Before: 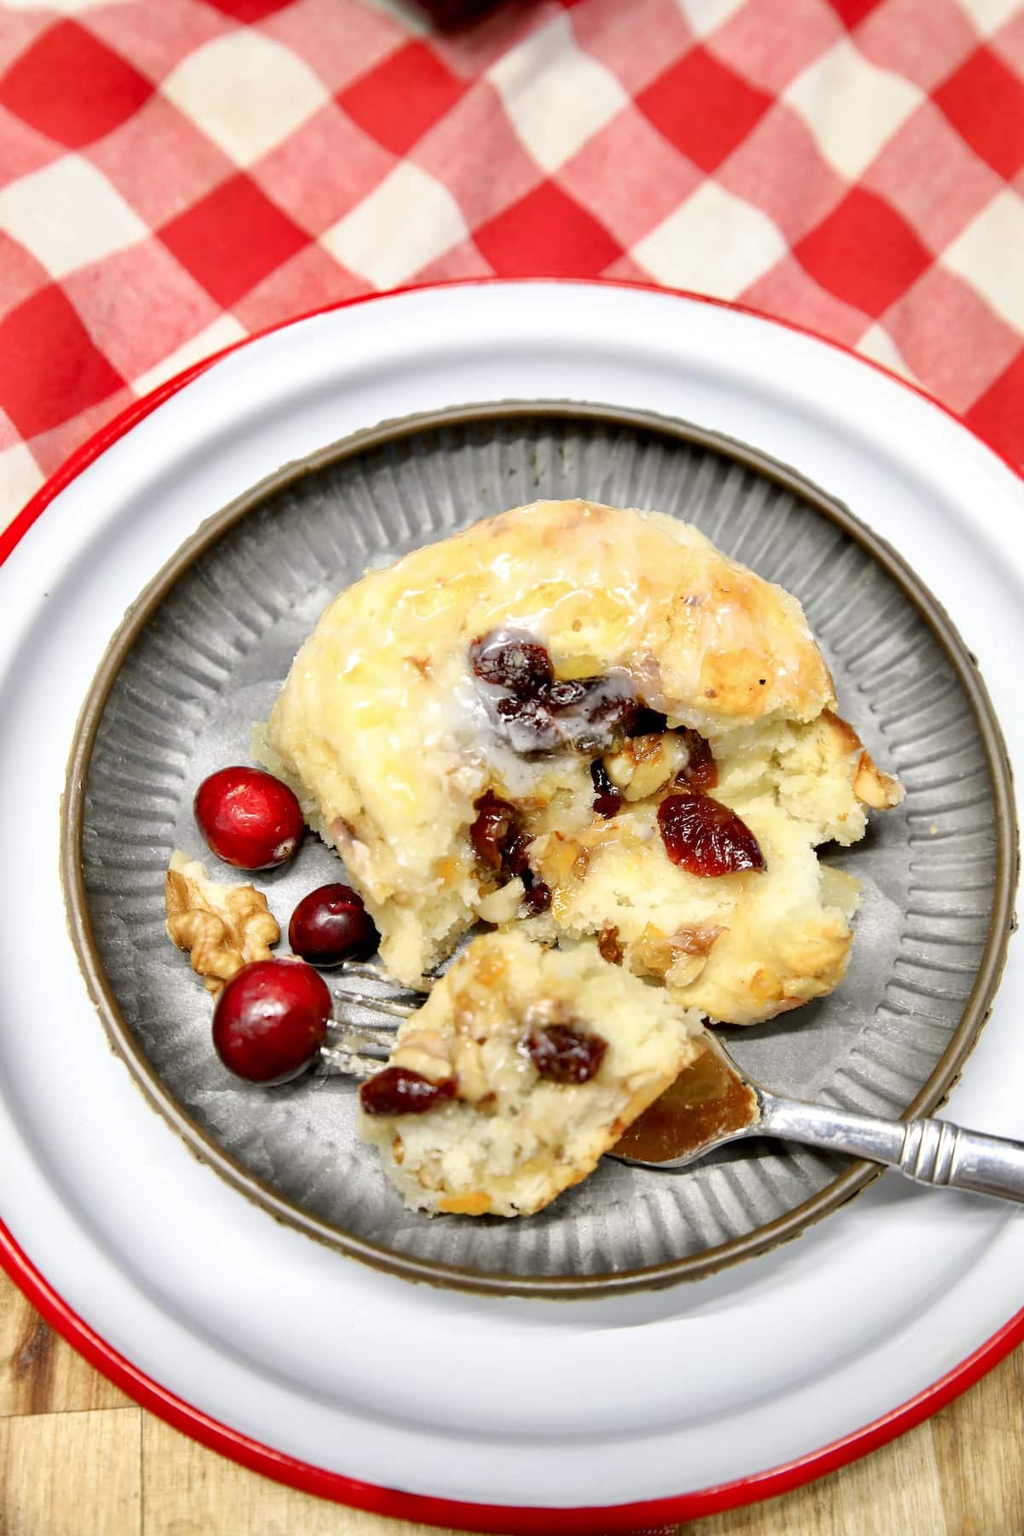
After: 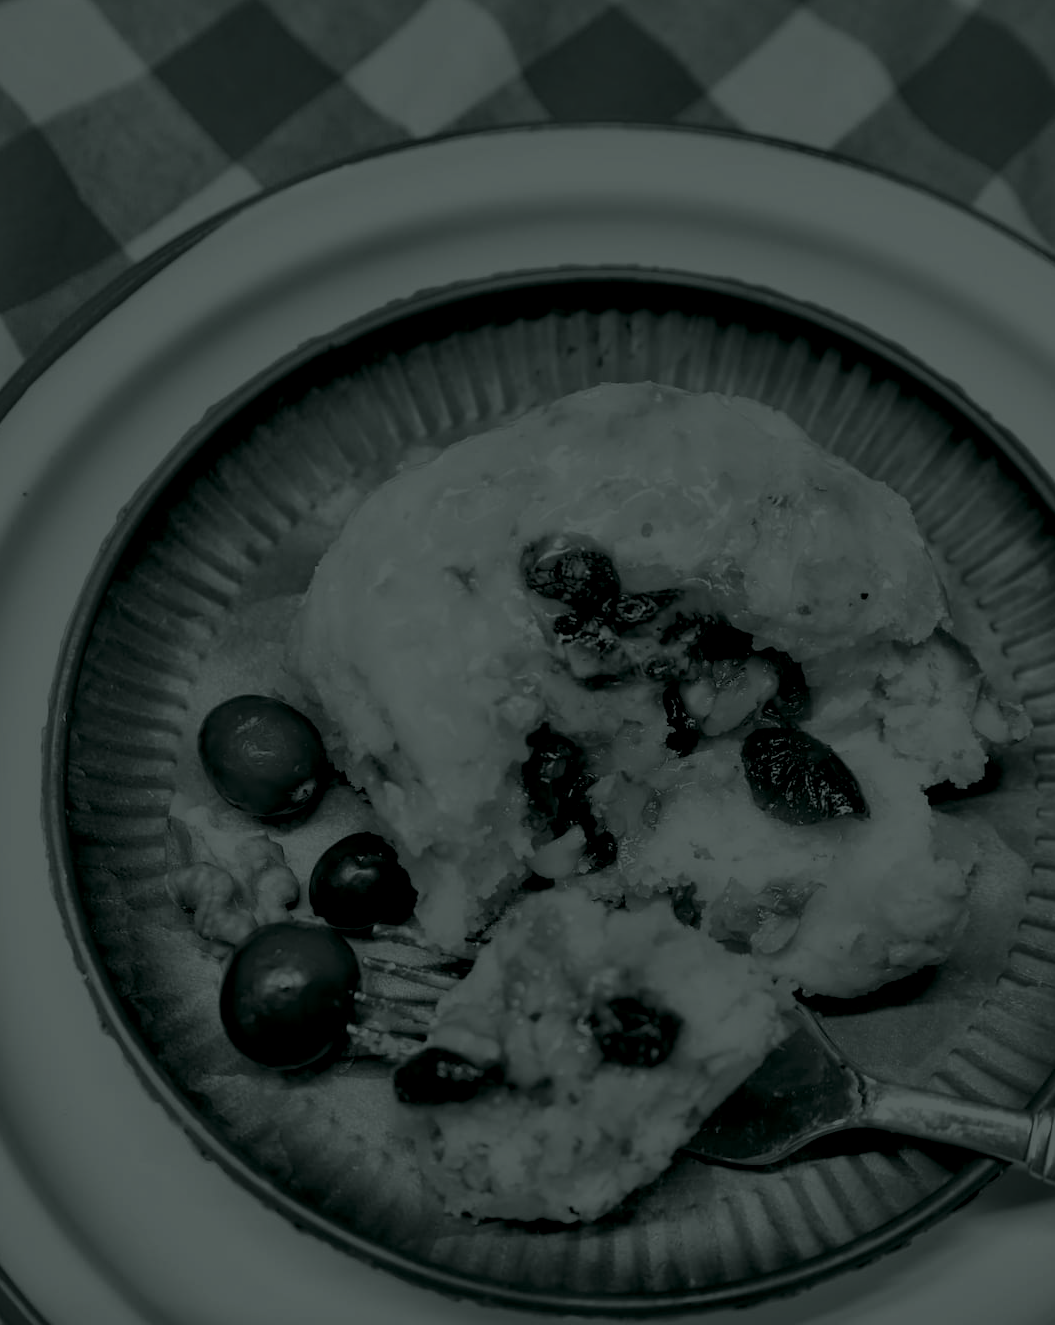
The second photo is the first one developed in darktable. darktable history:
colorize: hue 90°, saturation 19%, lightness 1.59%, version 1
crop and rotate: left 2.425%, top 11.305%, right 9.6%, bottom 15.08%
shadows and highlights: shadows 35, highlights -35, soften with gaussian
